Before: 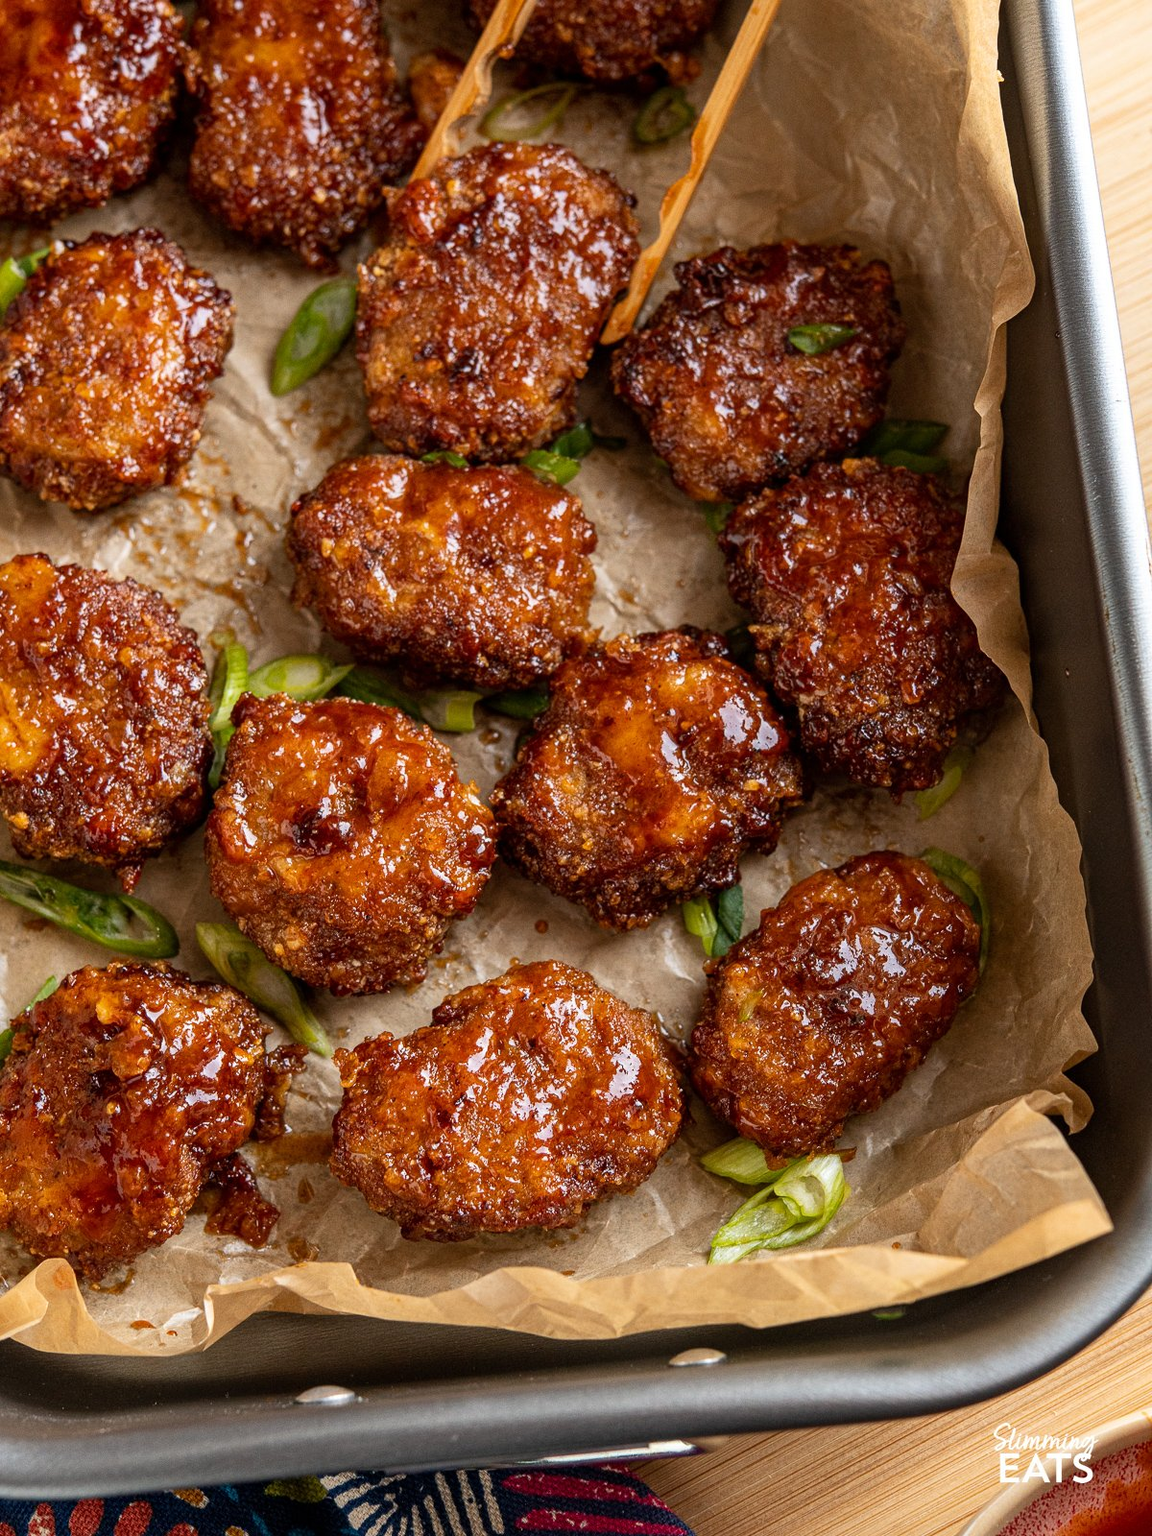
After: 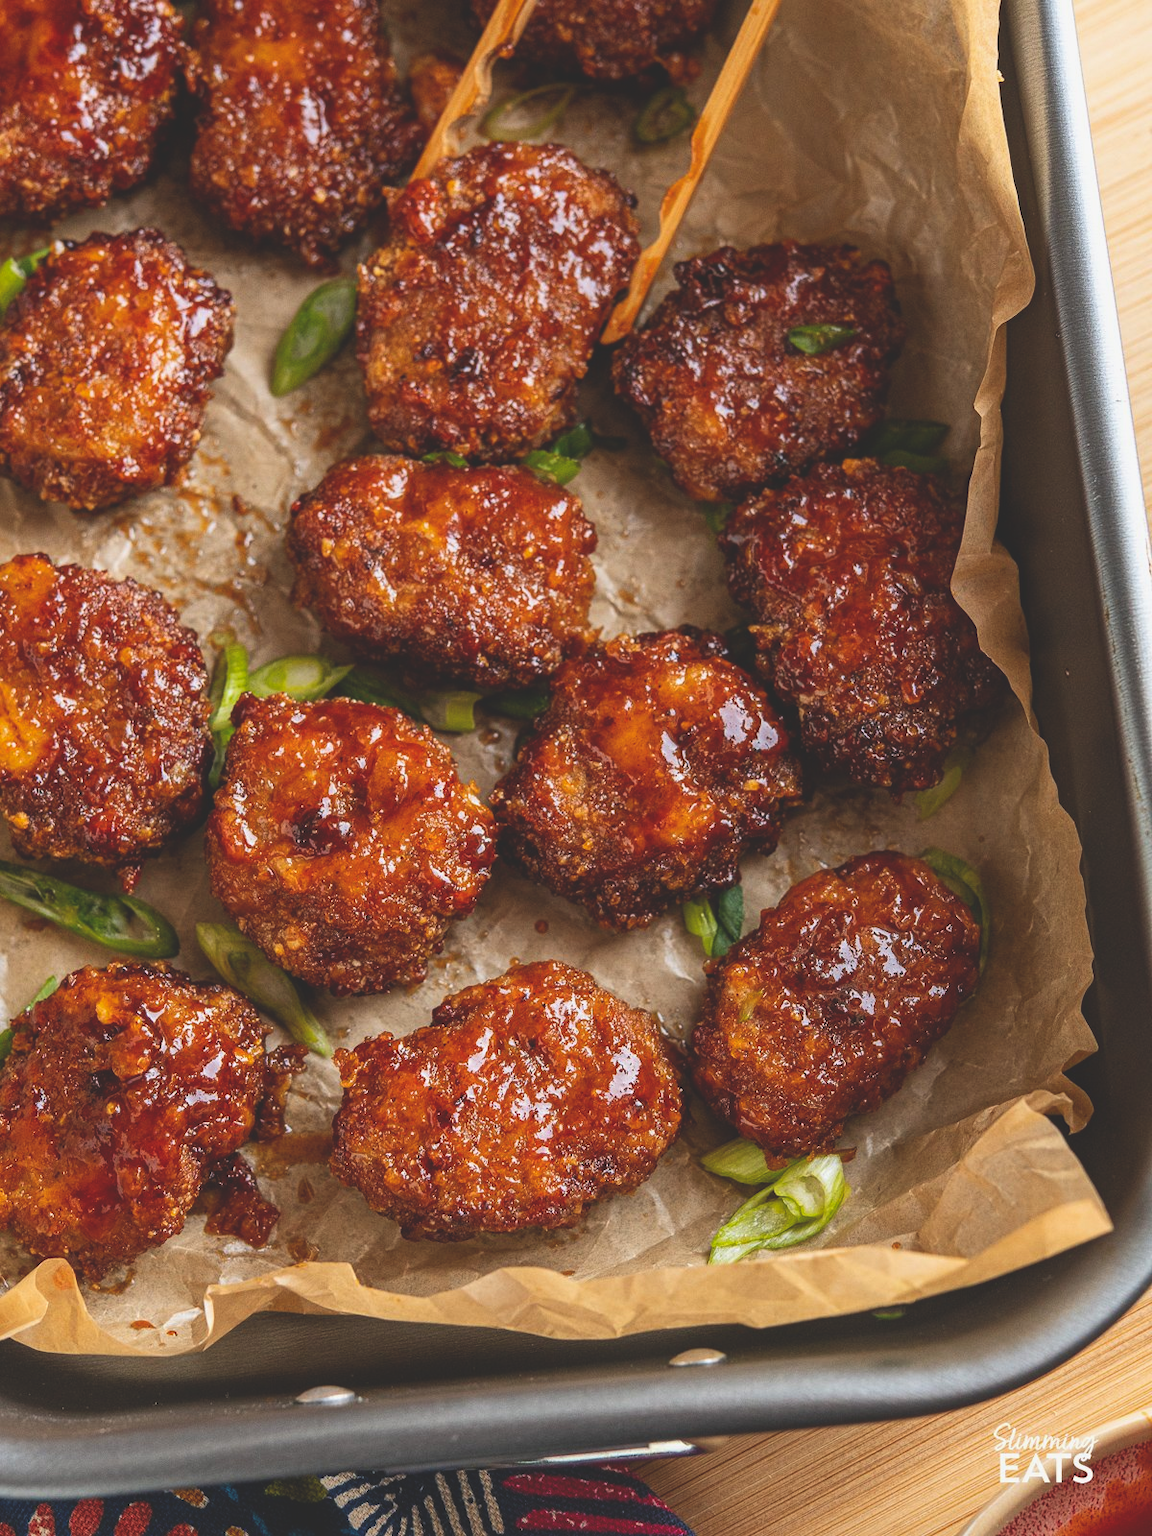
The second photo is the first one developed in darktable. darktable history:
exposure: black level correction -0.025, exposure -0.119 EV, compensate highlight preservation false
contrast brightness saturation: contrast 0.039, saturation 0.161
